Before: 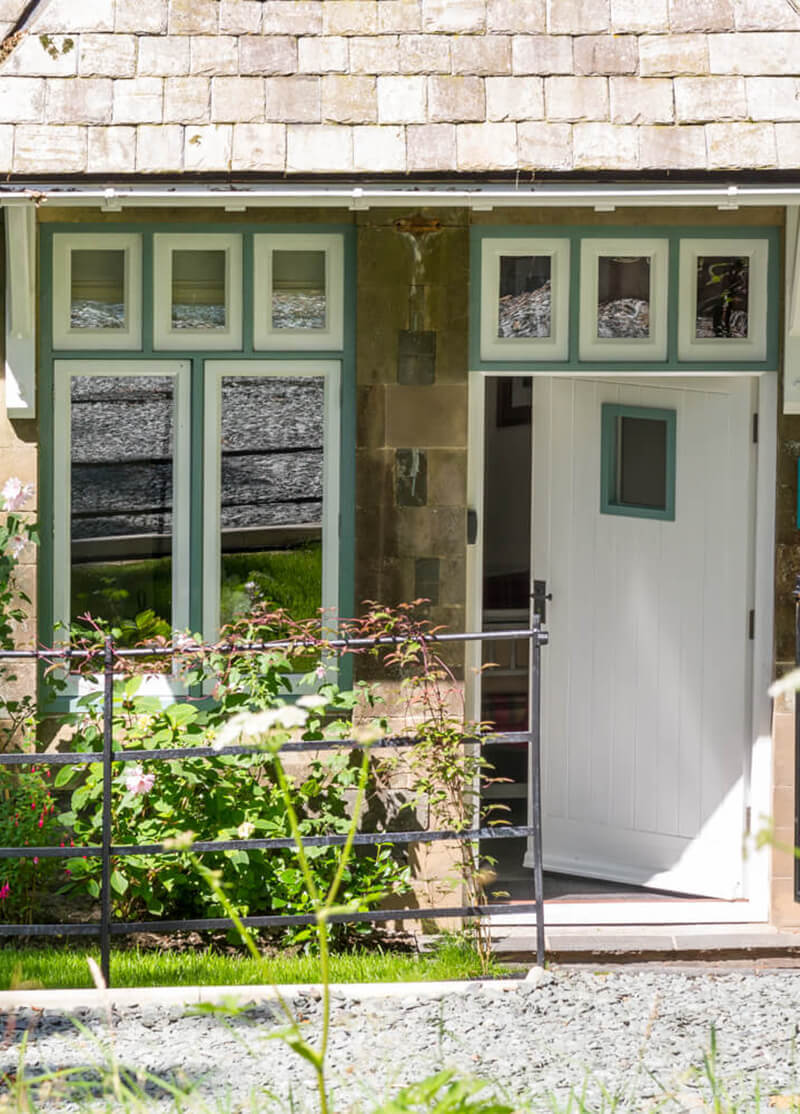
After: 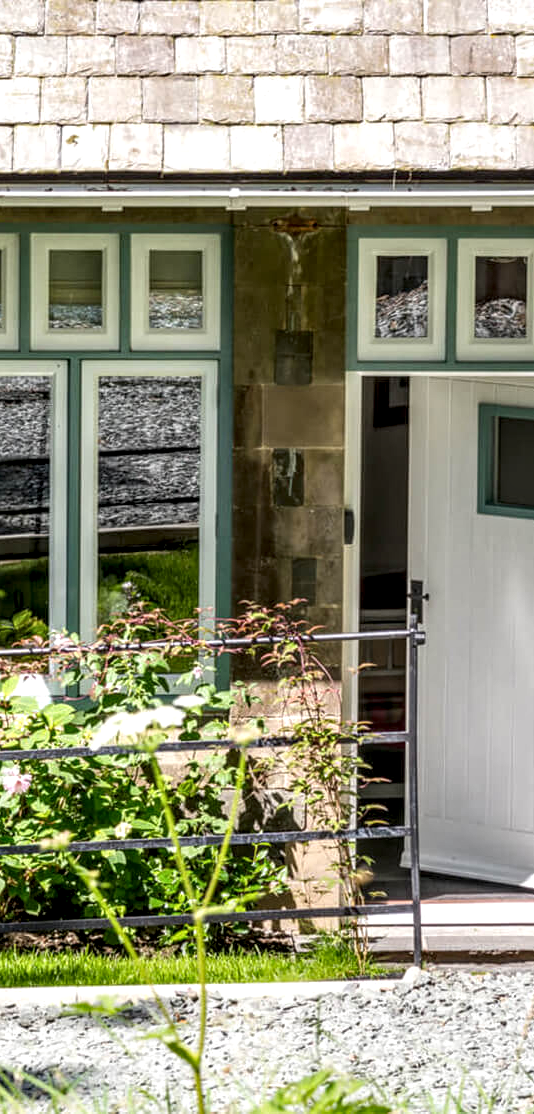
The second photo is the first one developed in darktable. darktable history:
local contrast: highlights 60%, shadows 61%, detail 160%
crop: left 15.43%, right 17.744%
